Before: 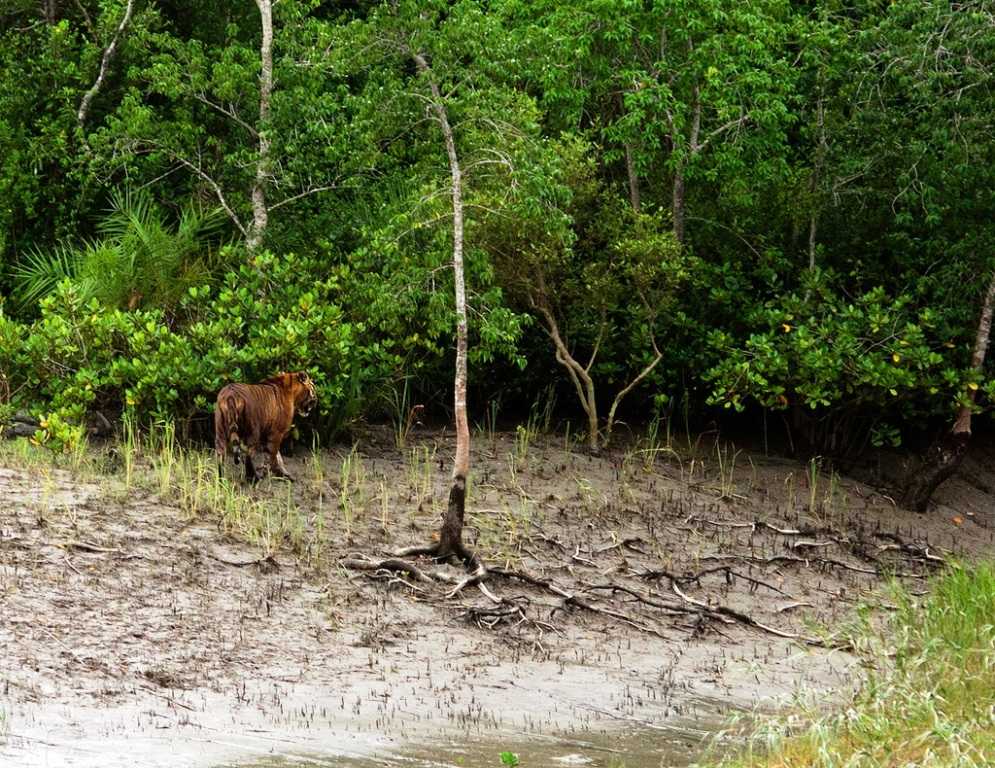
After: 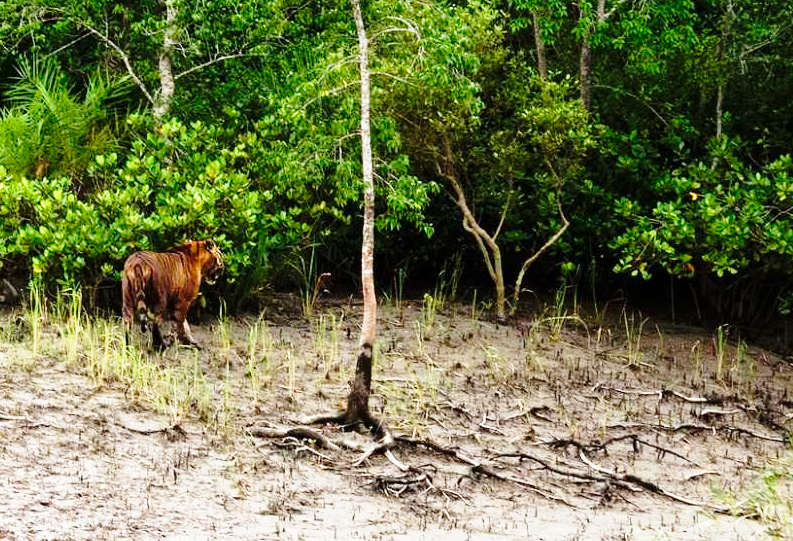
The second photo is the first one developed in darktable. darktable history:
crop: left 9.443%, top 17.218%, right 10.846%, bottom 12.303%
base curve: curves: ch0 [(0, 0) (0.028, 0.03) (0.121, 0.232) (0.46, 0.748) (0.859, 0.968) (1, 1)], preserve colors none
